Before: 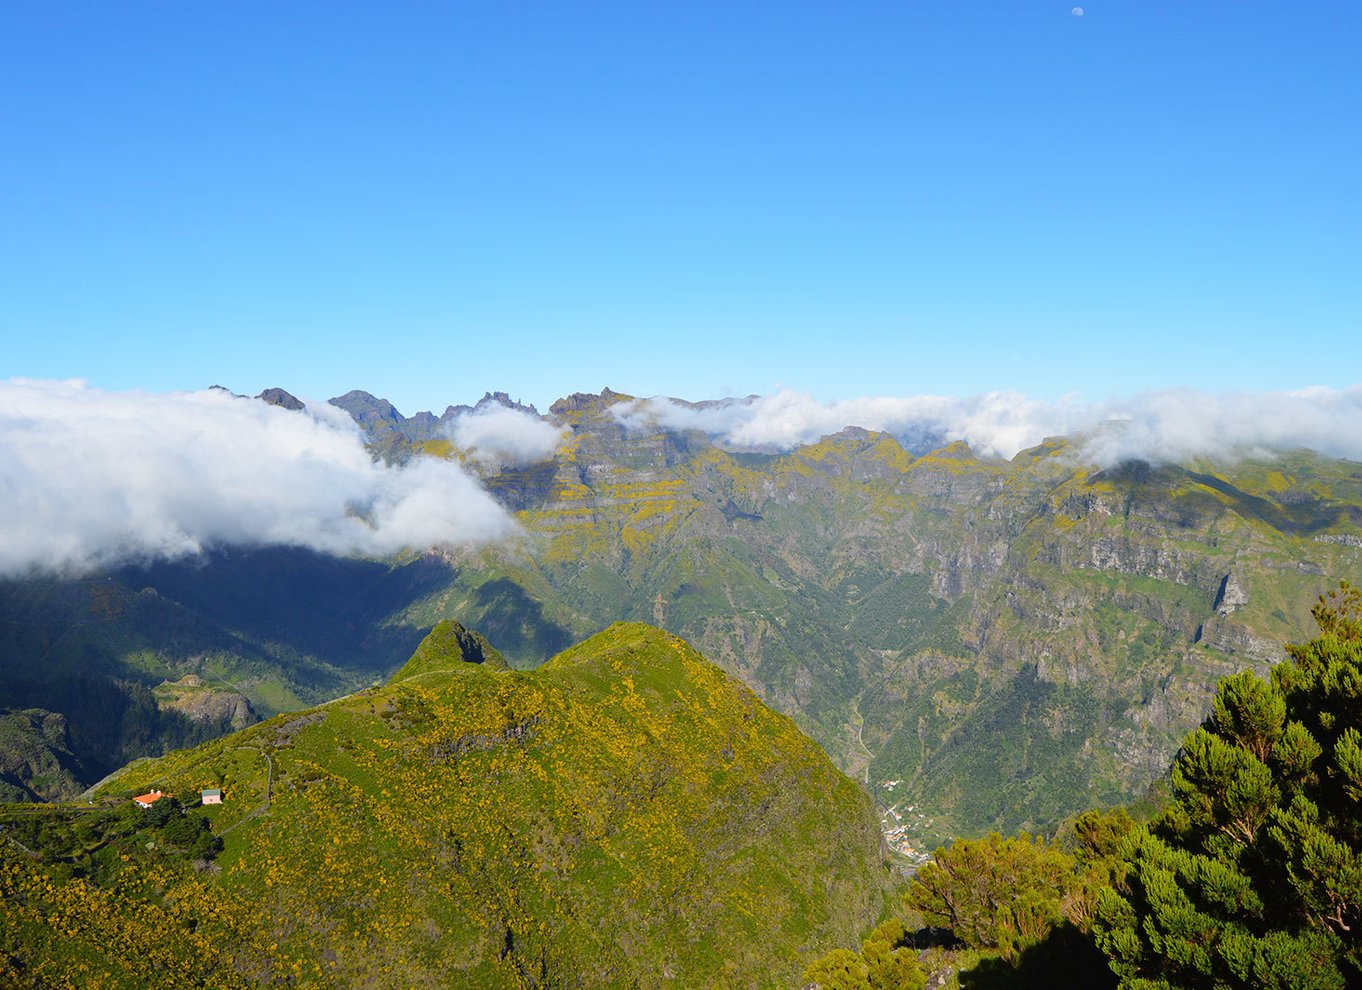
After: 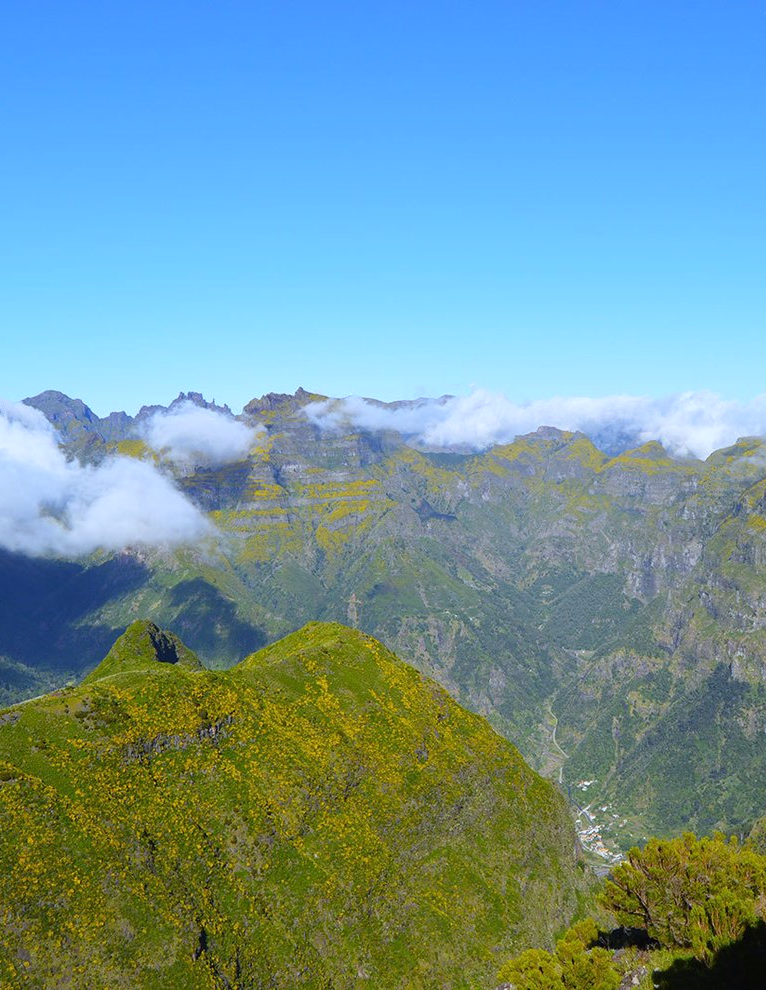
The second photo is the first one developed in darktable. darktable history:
crop and rotate: left 22.516%, right 21.234%
white balance: red 0.931, blue 1.11
